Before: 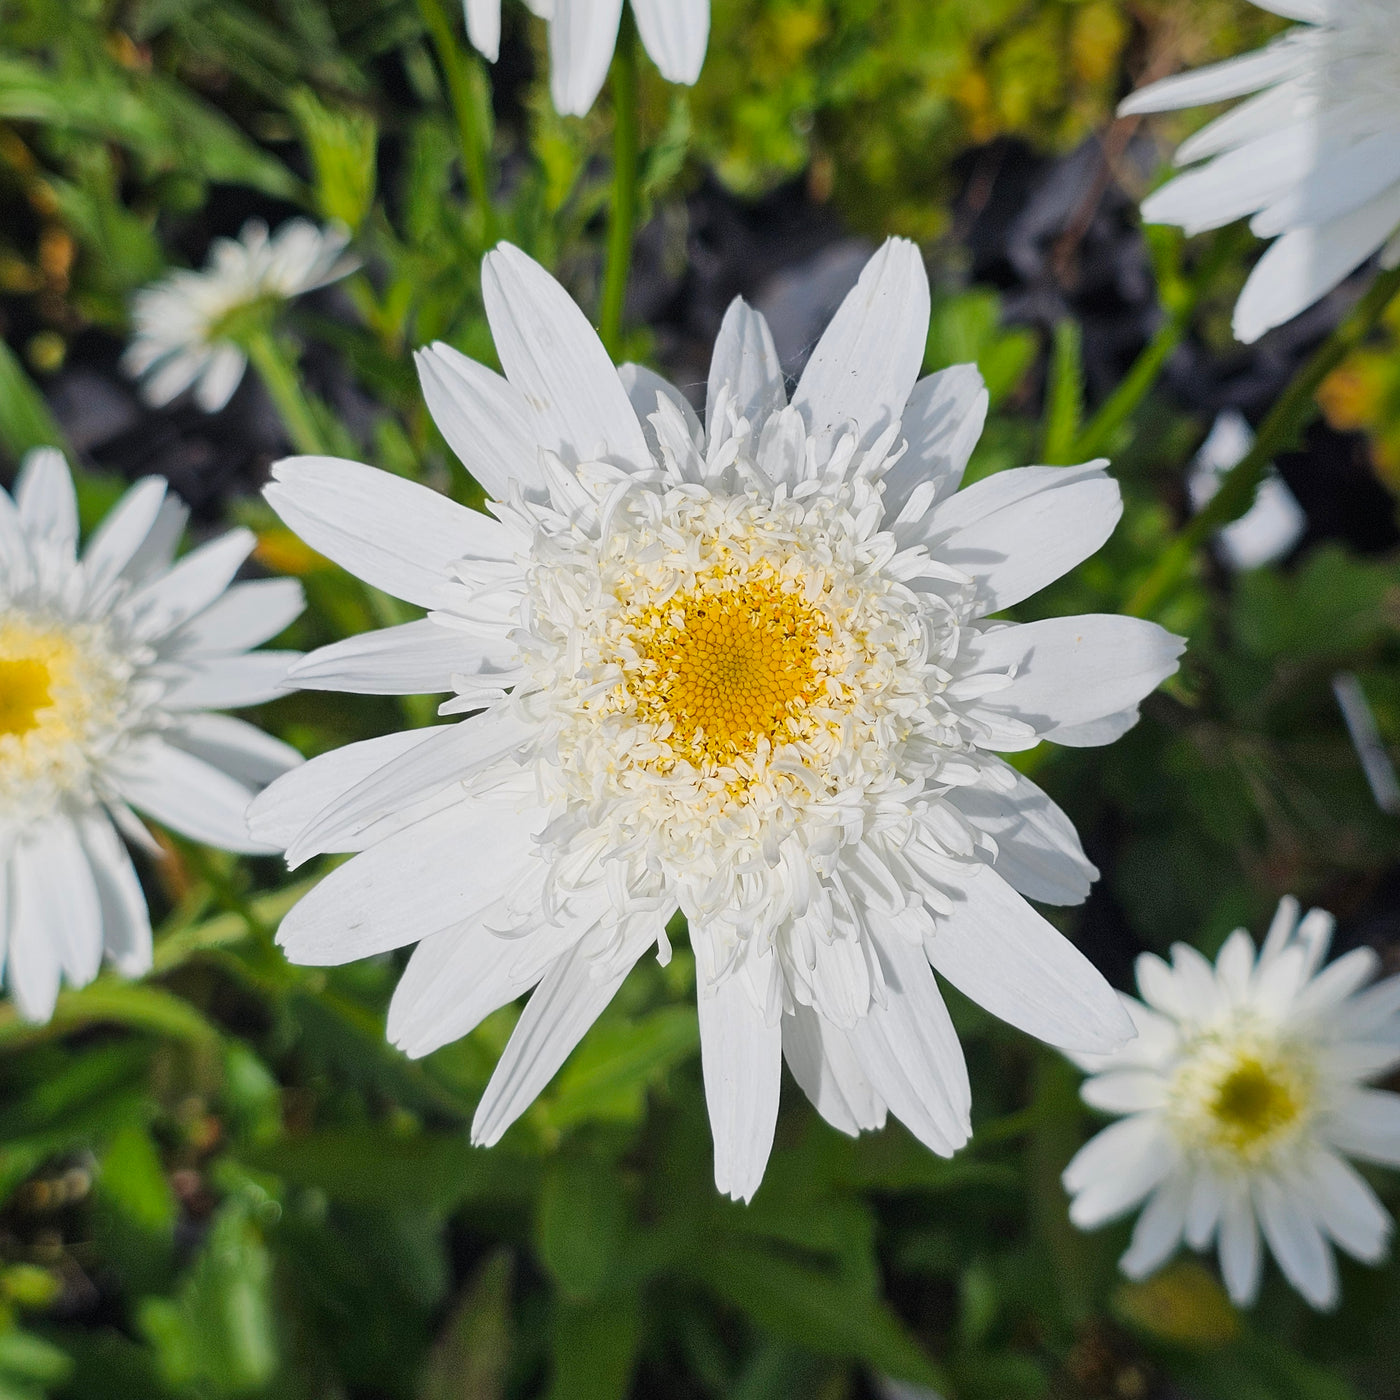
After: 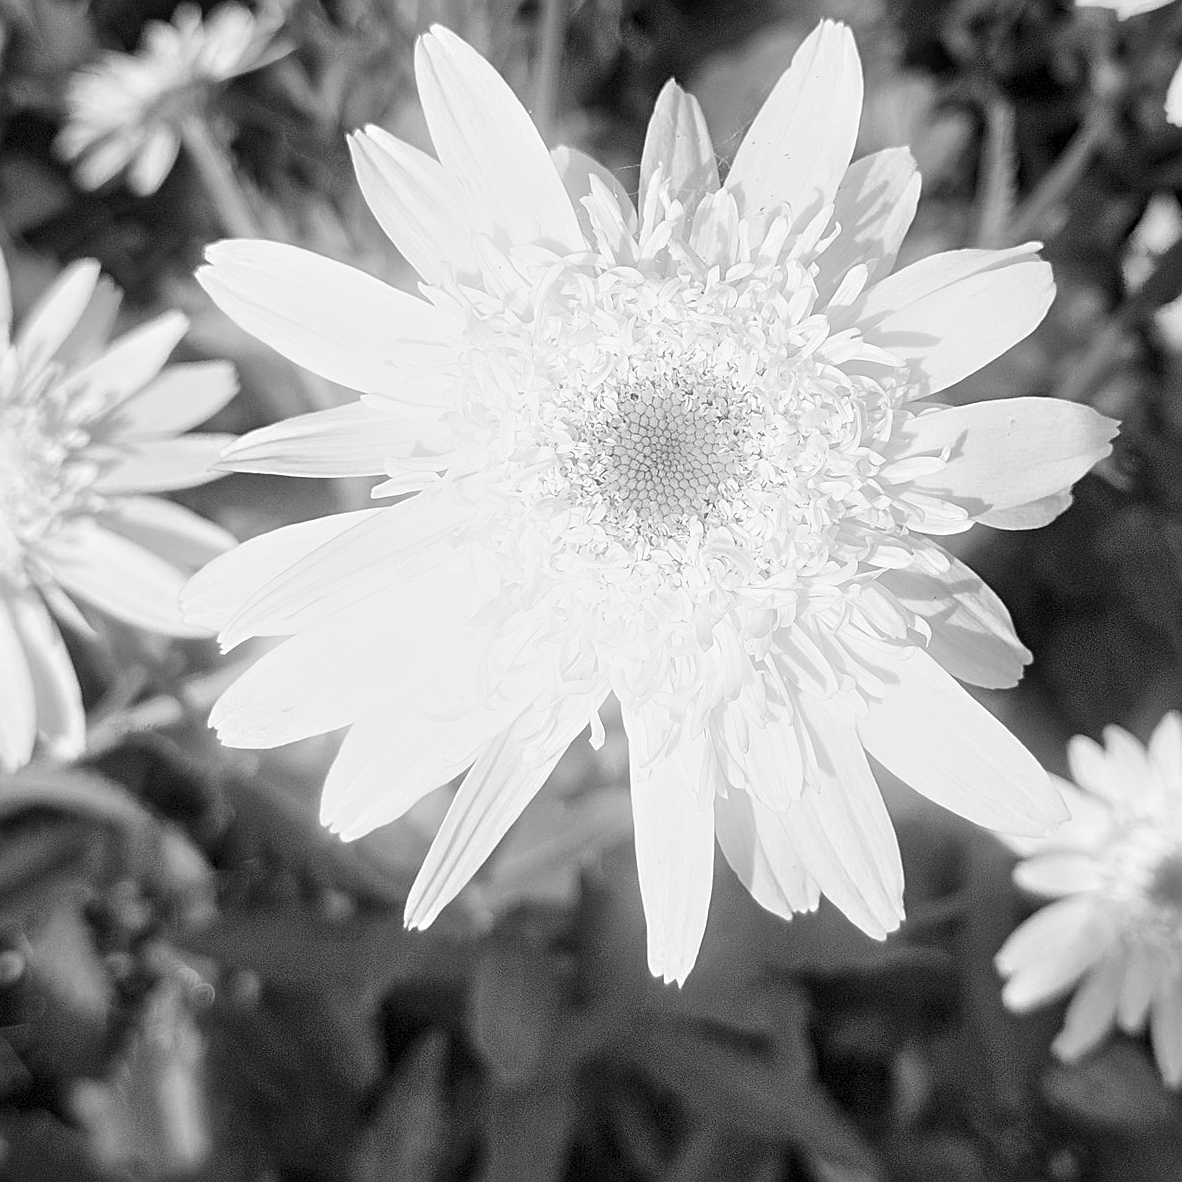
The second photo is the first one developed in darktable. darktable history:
bloom: size 9%, threshold 100%, strength 7%
exposure: exposure 0.6 EV, compensate highlight preservation false
sharpen: on, module defaults
crop and rotate: left 4.842%, top 15.51%, right 10.668%
monochrome: a -92.57, b 58.91
local contrast: mode bilateral grid, contrast 20, coarseness 50, detail 120%, midtone range 0.2
haze removal: compatibility mode true, adaptive false
tone equalizer: on, module defaults
